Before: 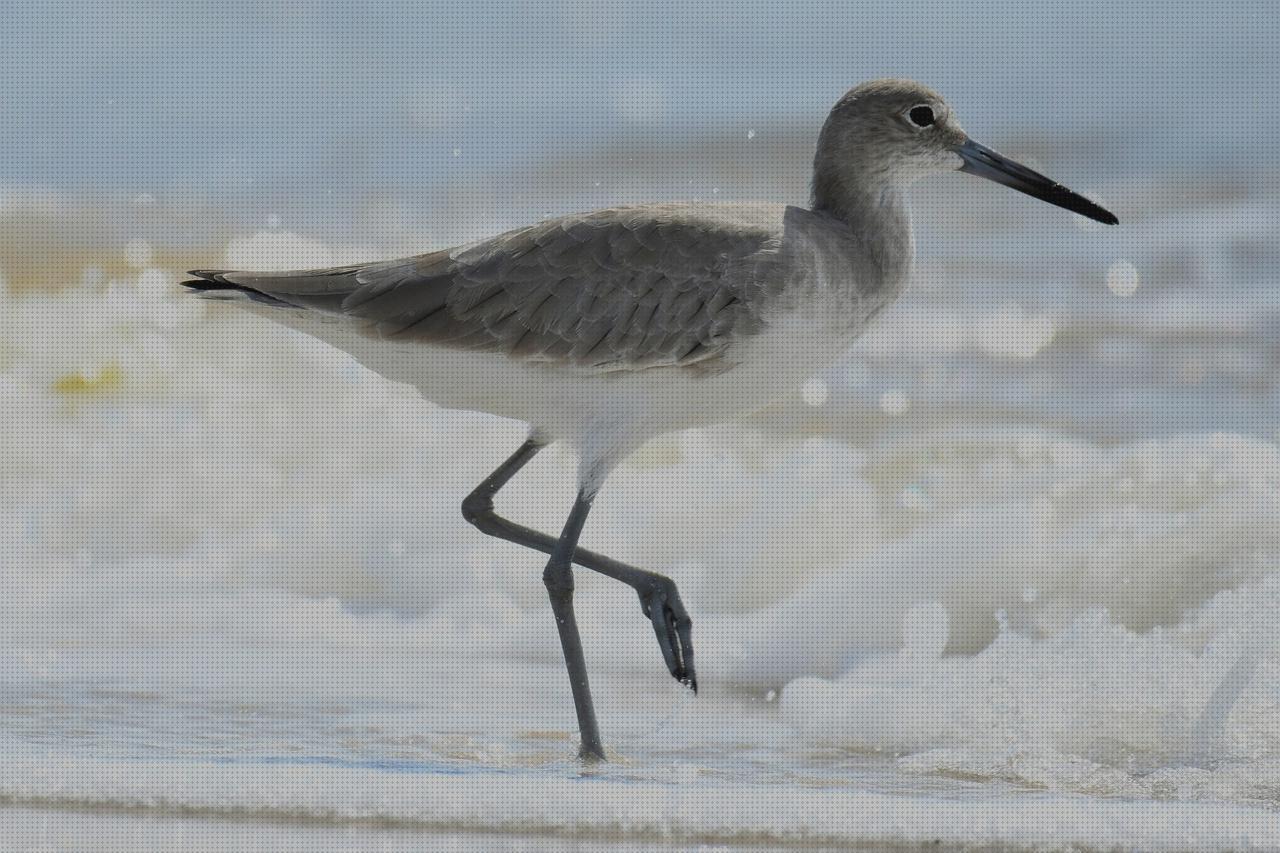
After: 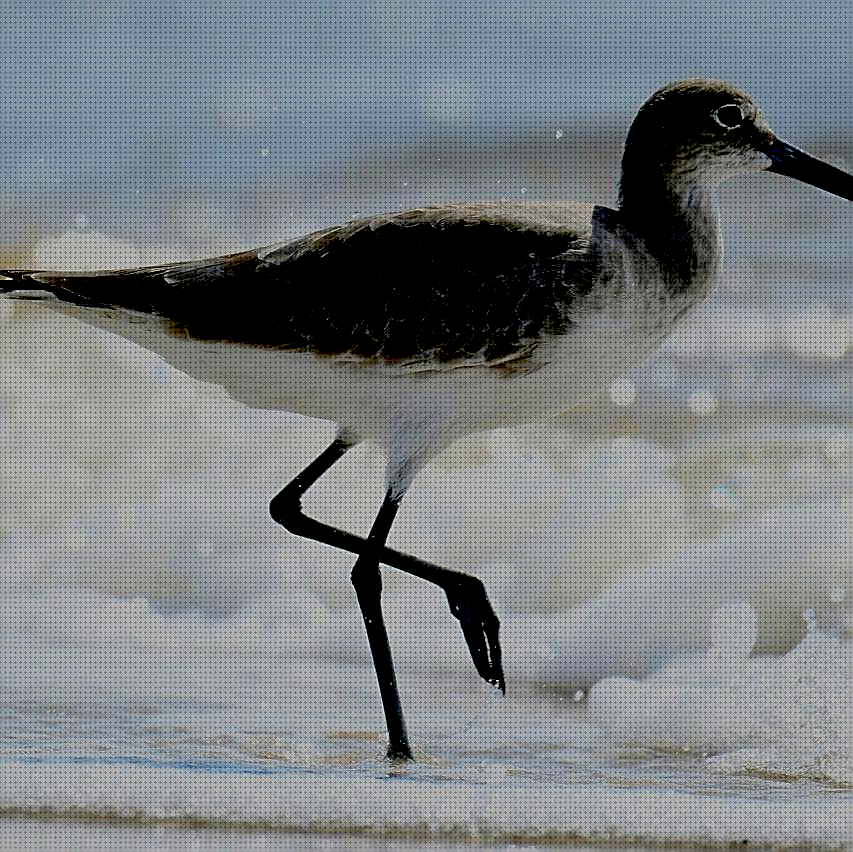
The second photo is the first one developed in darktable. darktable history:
color zones: curves: ch1 [(0, 0.513) (0.143, 0.524) (0.286, 0.511) (0.429, 0.506) (0.571, 0.503) (0.714, 0.503) (0.857, 0.508) (1, 0.513)]
exposure: black level correction 0.1, exposure -0.092 EV, compensate highlight preservation false
crop and rotate: left 15.055%, right 18.278%
sharpen: on, module defaults
